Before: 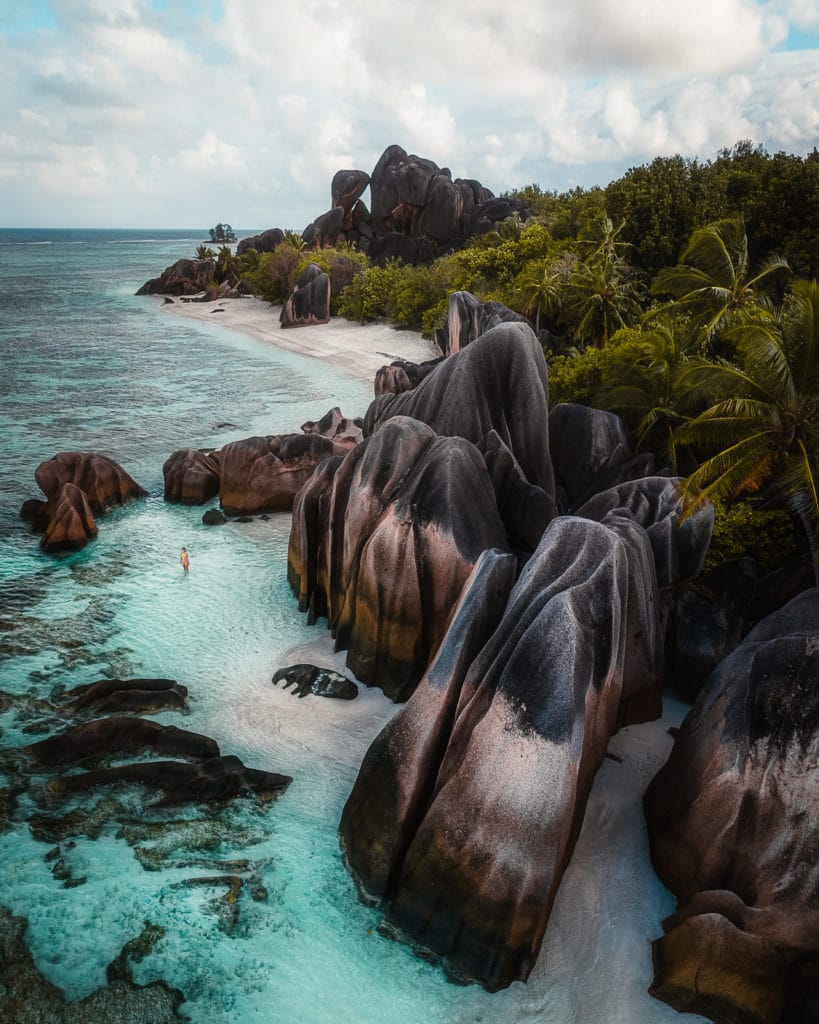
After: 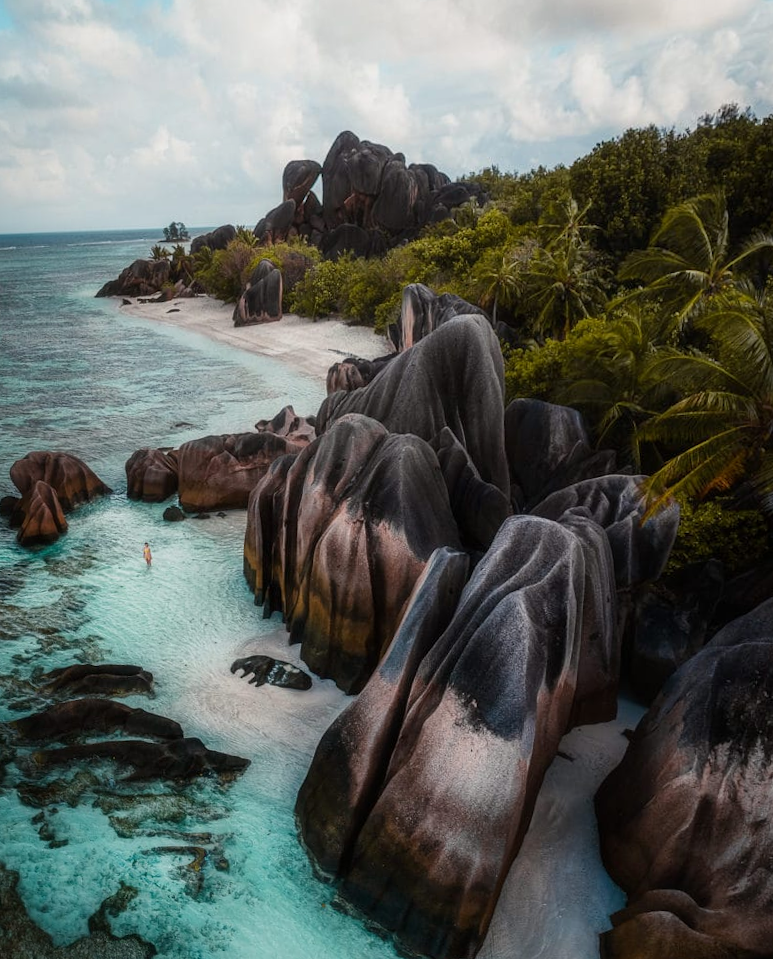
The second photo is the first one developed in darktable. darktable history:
rotate and perspective: rotation 0.062°, lens shift (vertical) 0.115, lens shift (horizontal) -0.133, crop left 0.047, crop right 0.94, crop top 0.061, crop bottom 0.94
exposure: black level correction 0.001, exposure -0.125 EV, compensate exposure bias true, compensate highlight preservation false
